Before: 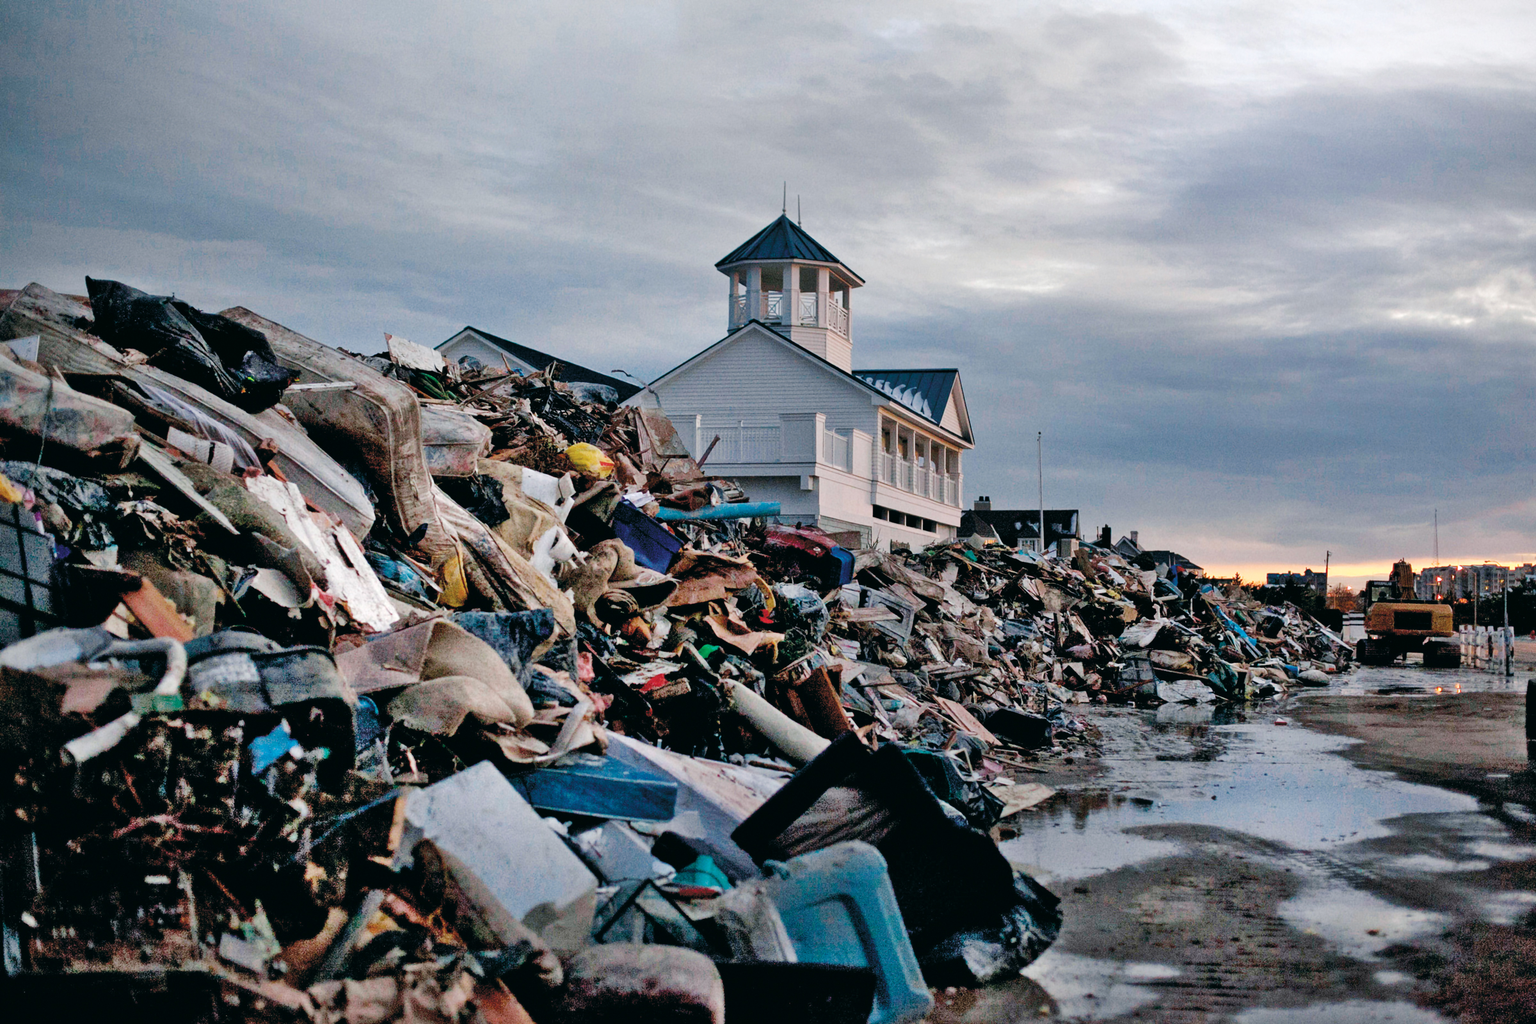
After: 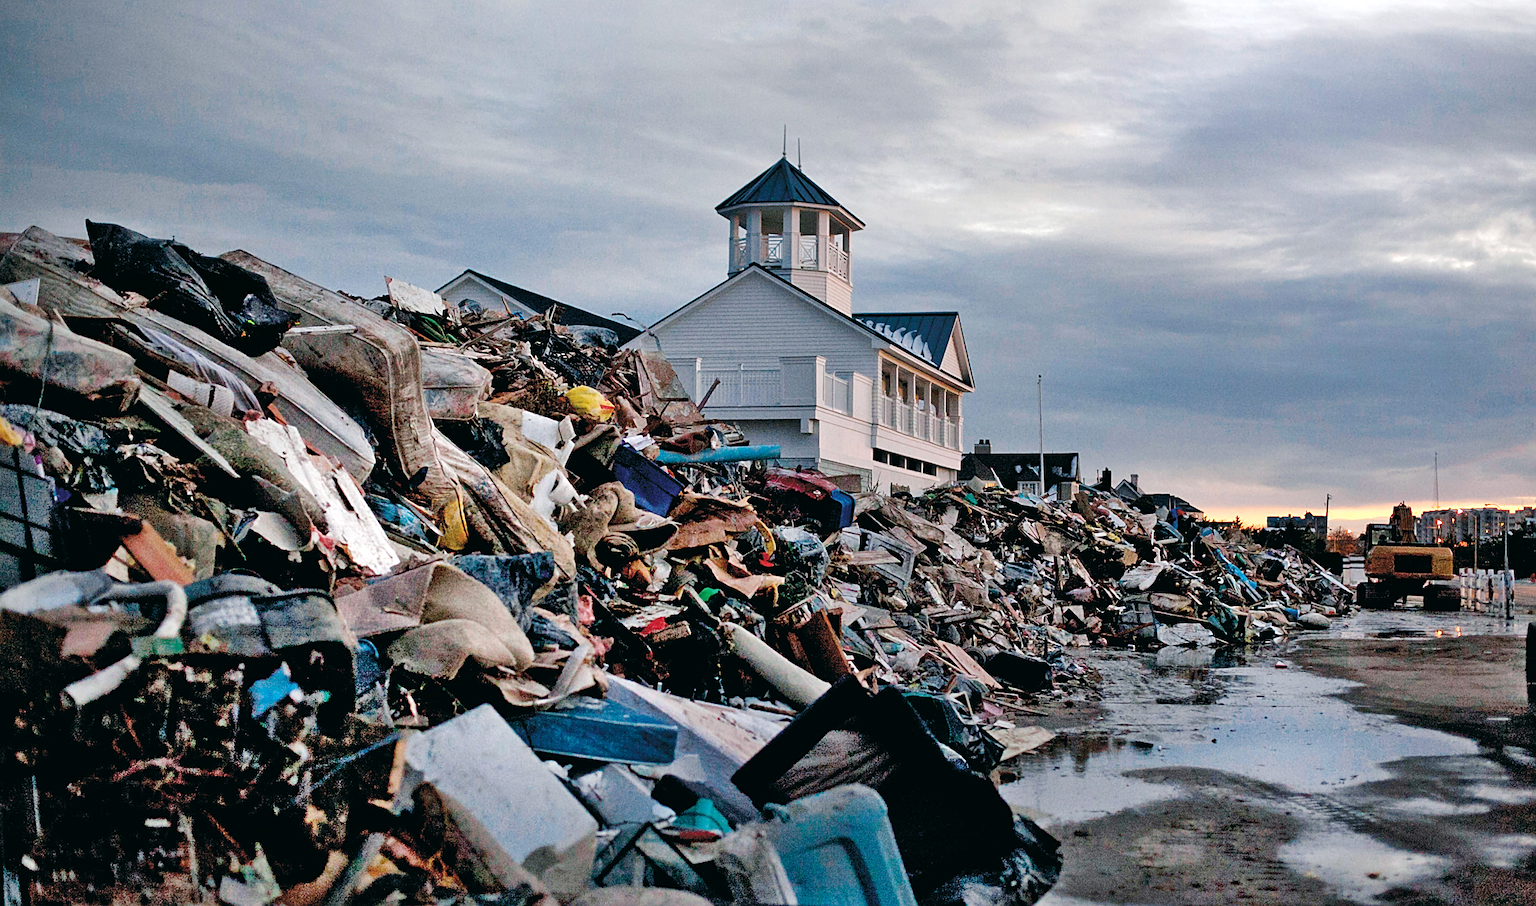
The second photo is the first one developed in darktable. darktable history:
sharpen: on, module defaults
levels: mode automatic, white 99.88%
crop and rotate: top 5.586%, bottom 5.852%
